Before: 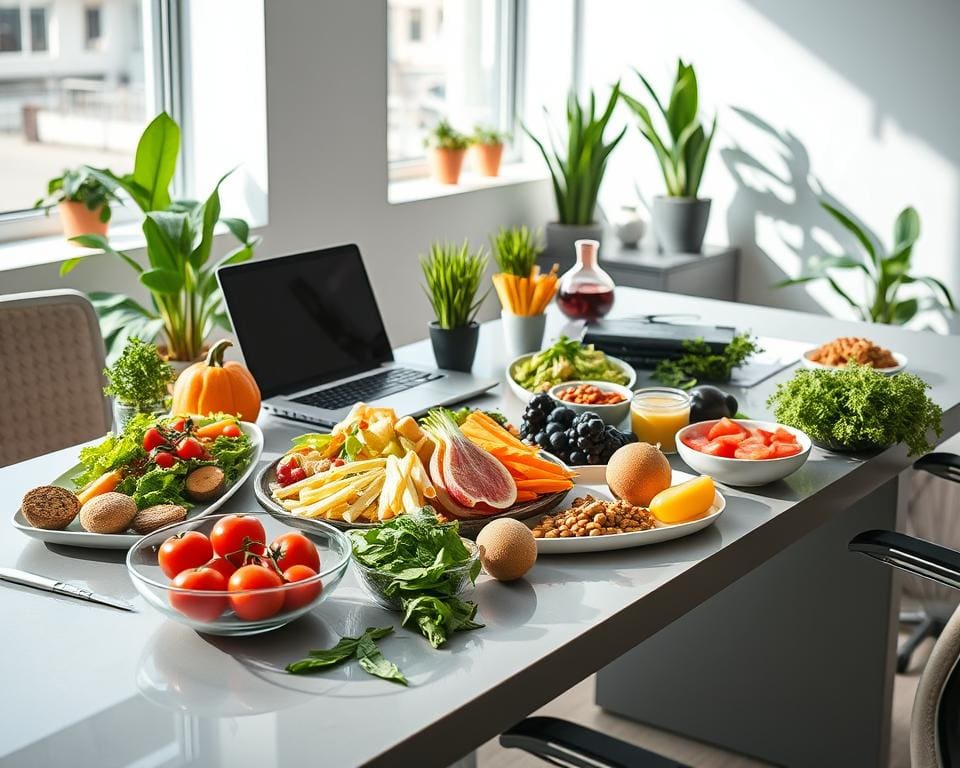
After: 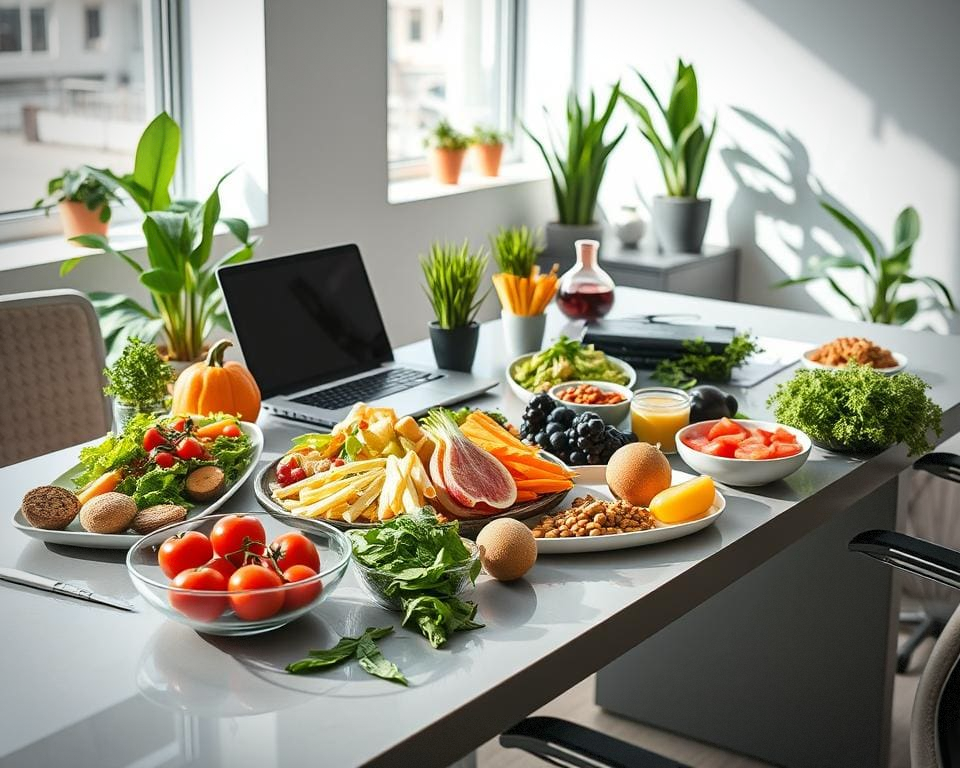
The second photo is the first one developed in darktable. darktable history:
vignetting: fall-off start 75.69%, brightness -0.415, saturation -0.298, width/height ratio 1.088, dithering 8-bit output
